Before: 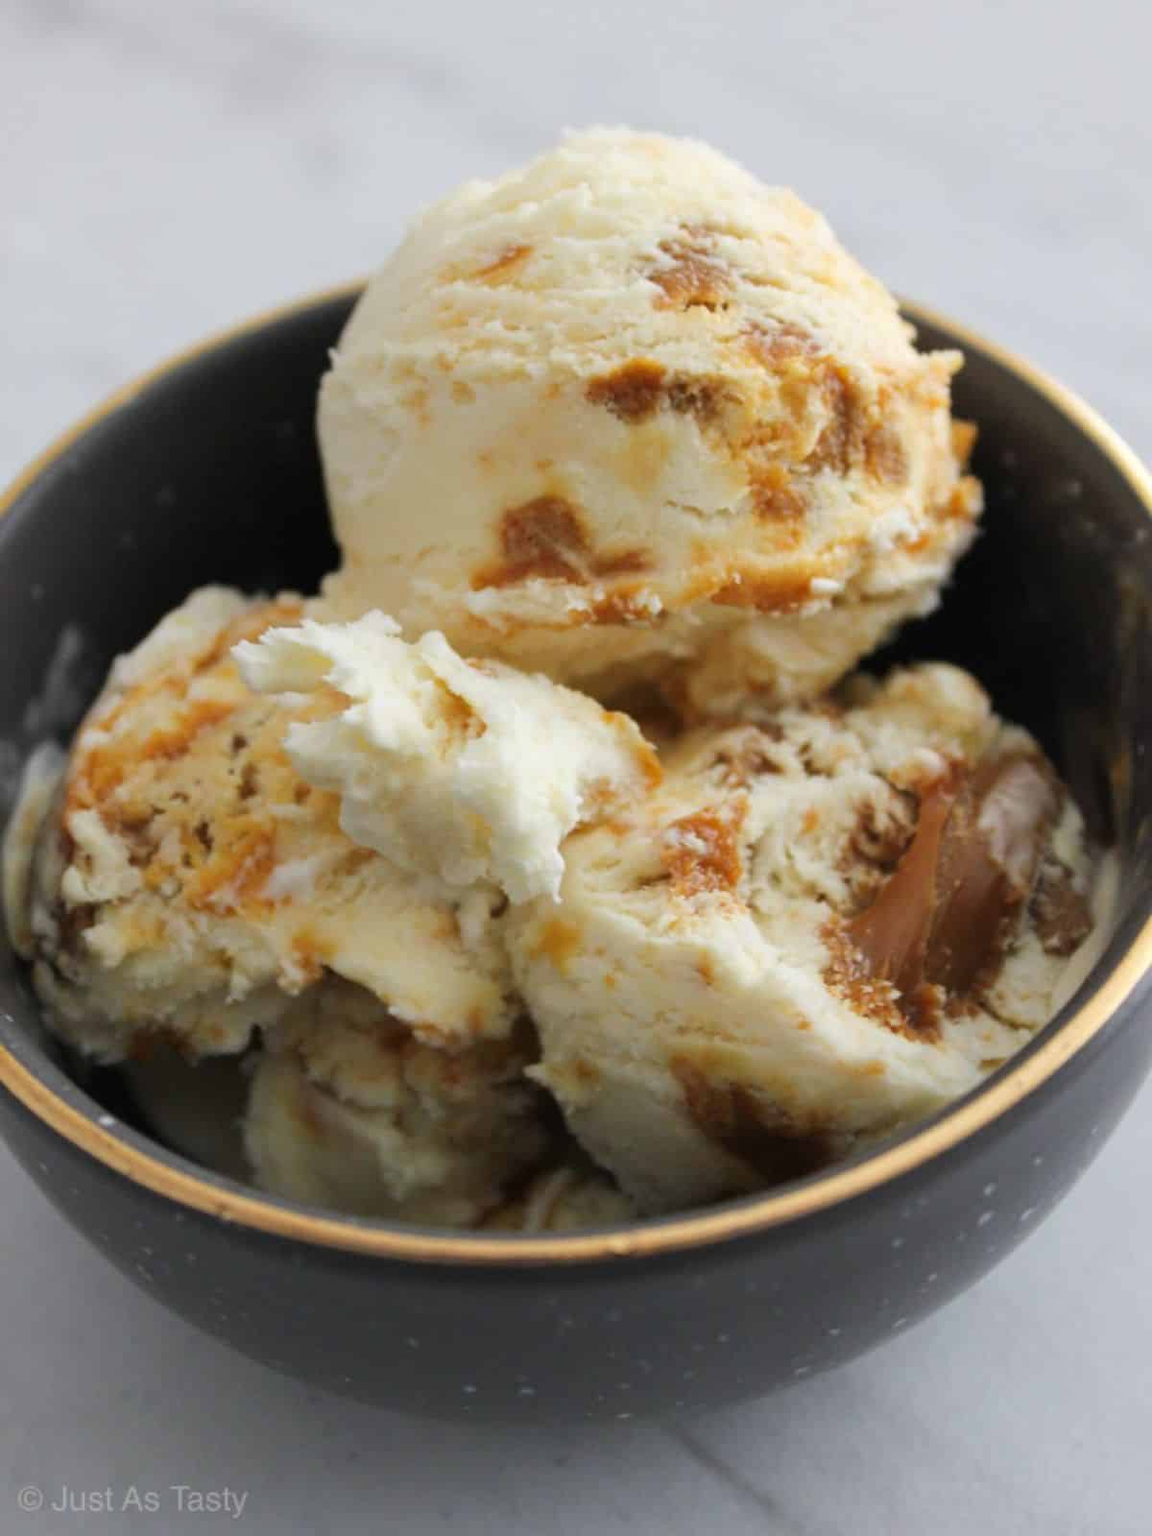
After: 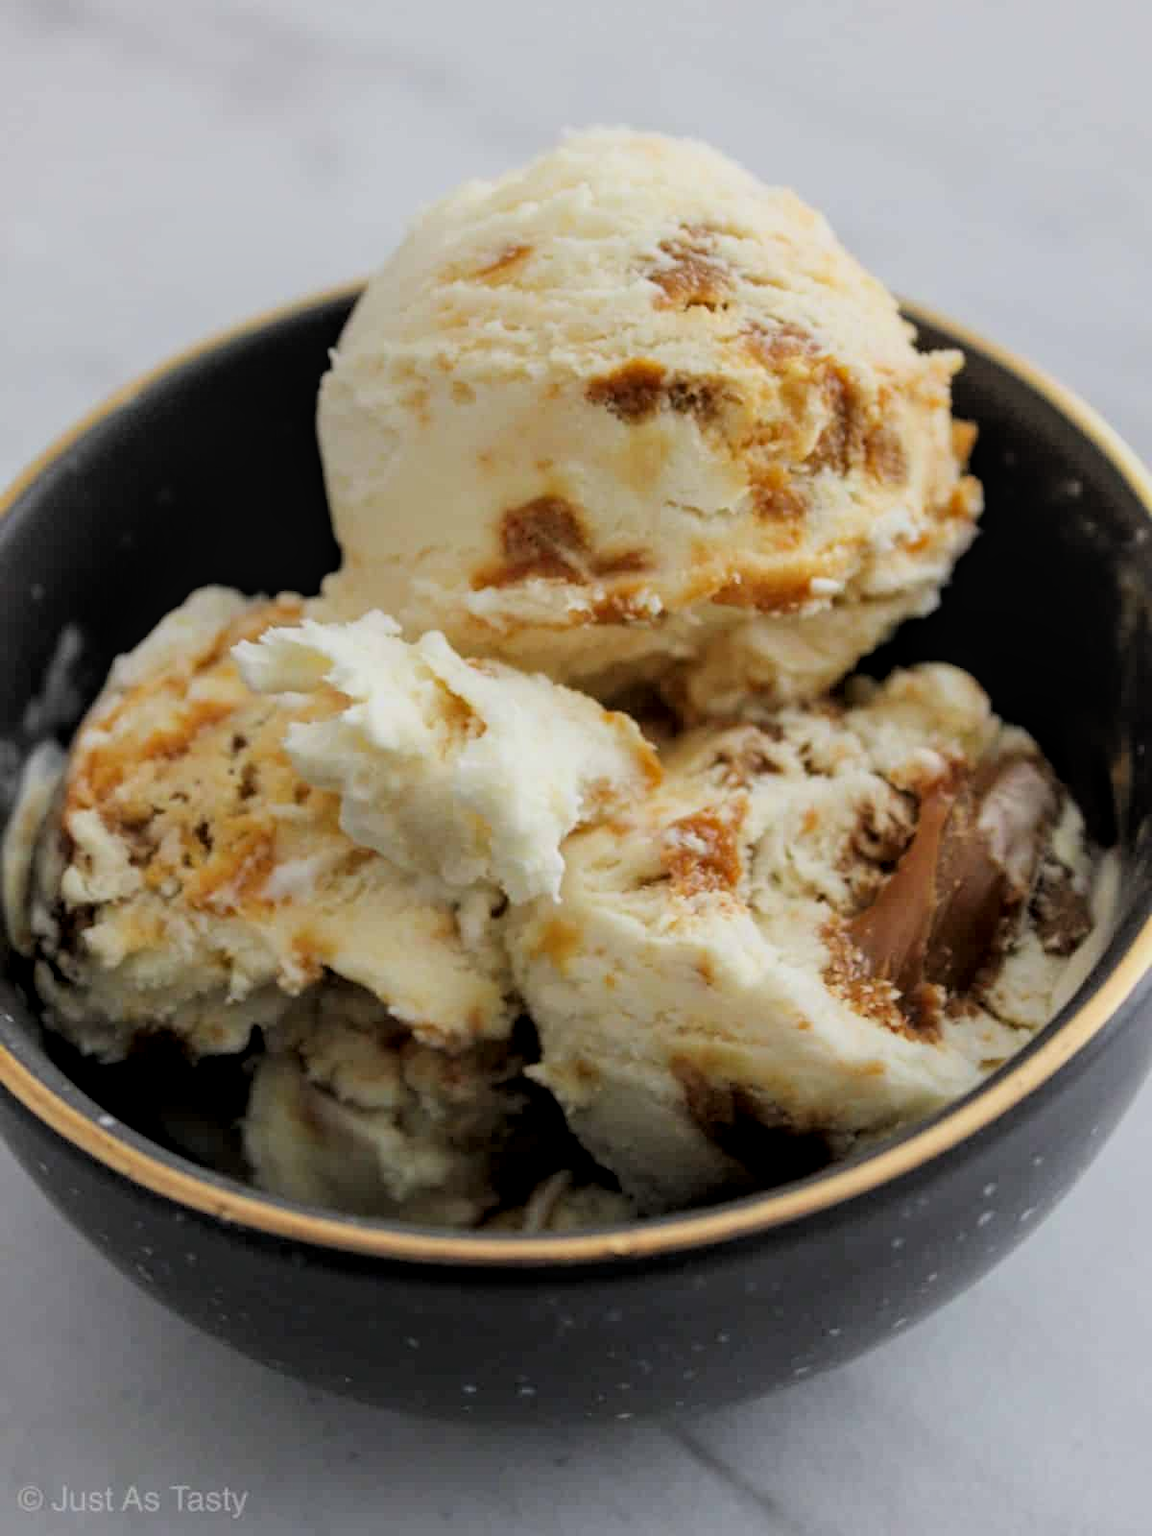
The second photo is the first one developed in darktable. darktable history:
filmic rgb: black relative exposure -7.72 EV, white relative exposure 4.45 EV, hardness 3.75, latitude 49.77%, contrast 1.101, color science v6 (2022), iterations of high-quality reconstruction 0
local contrast: on, module defaults
